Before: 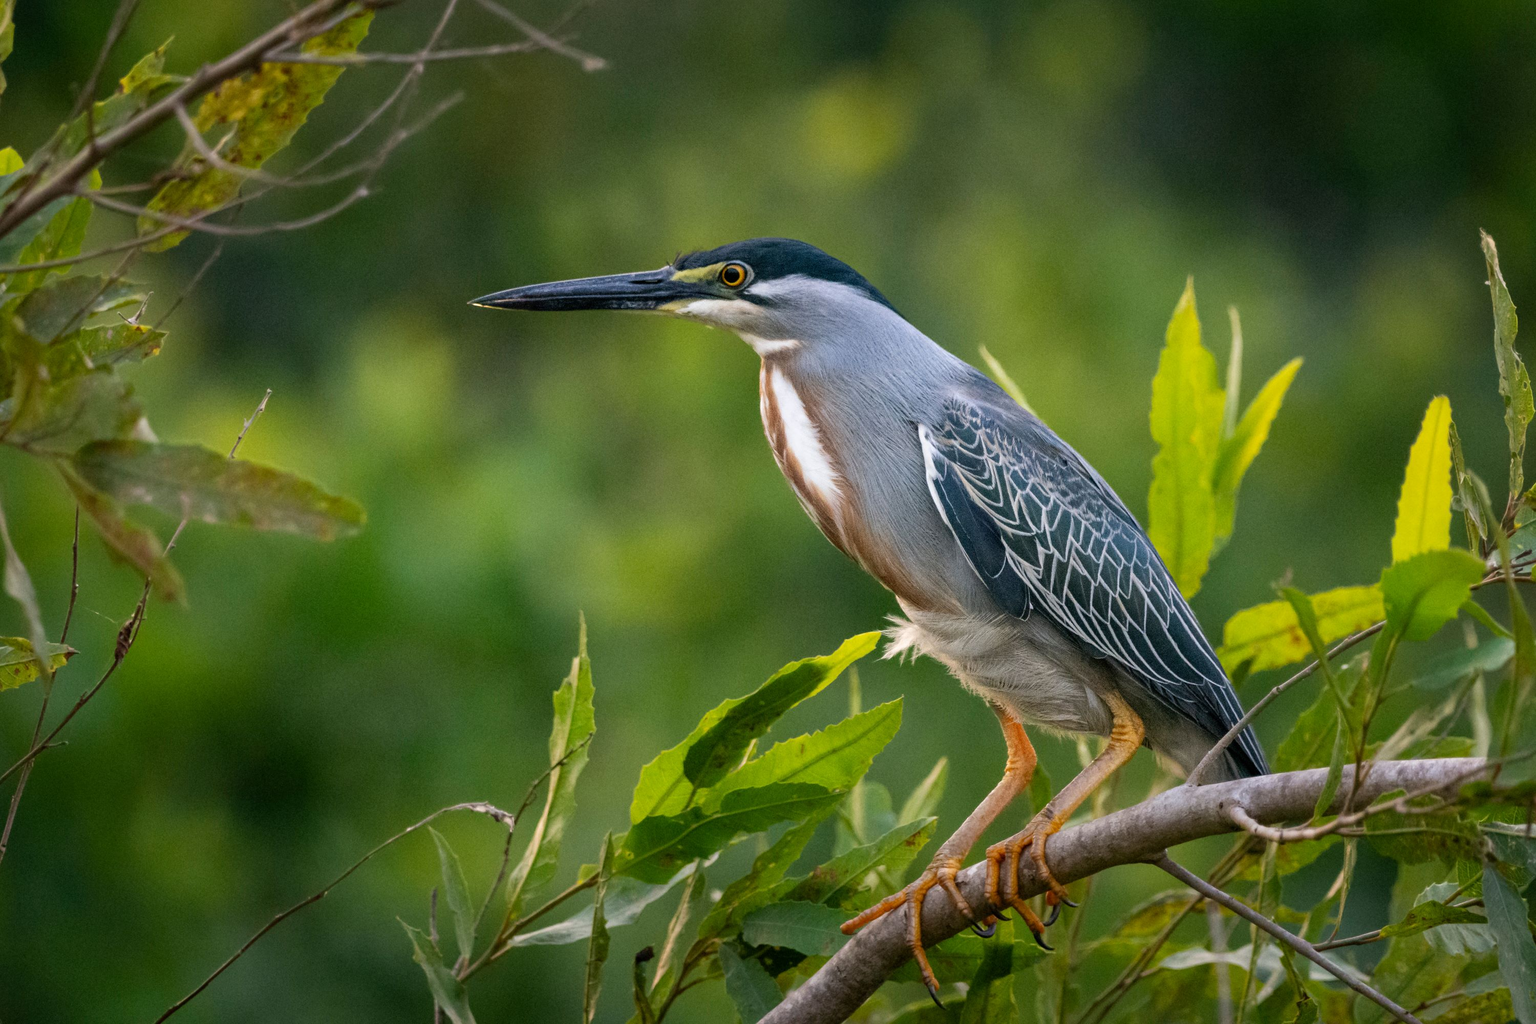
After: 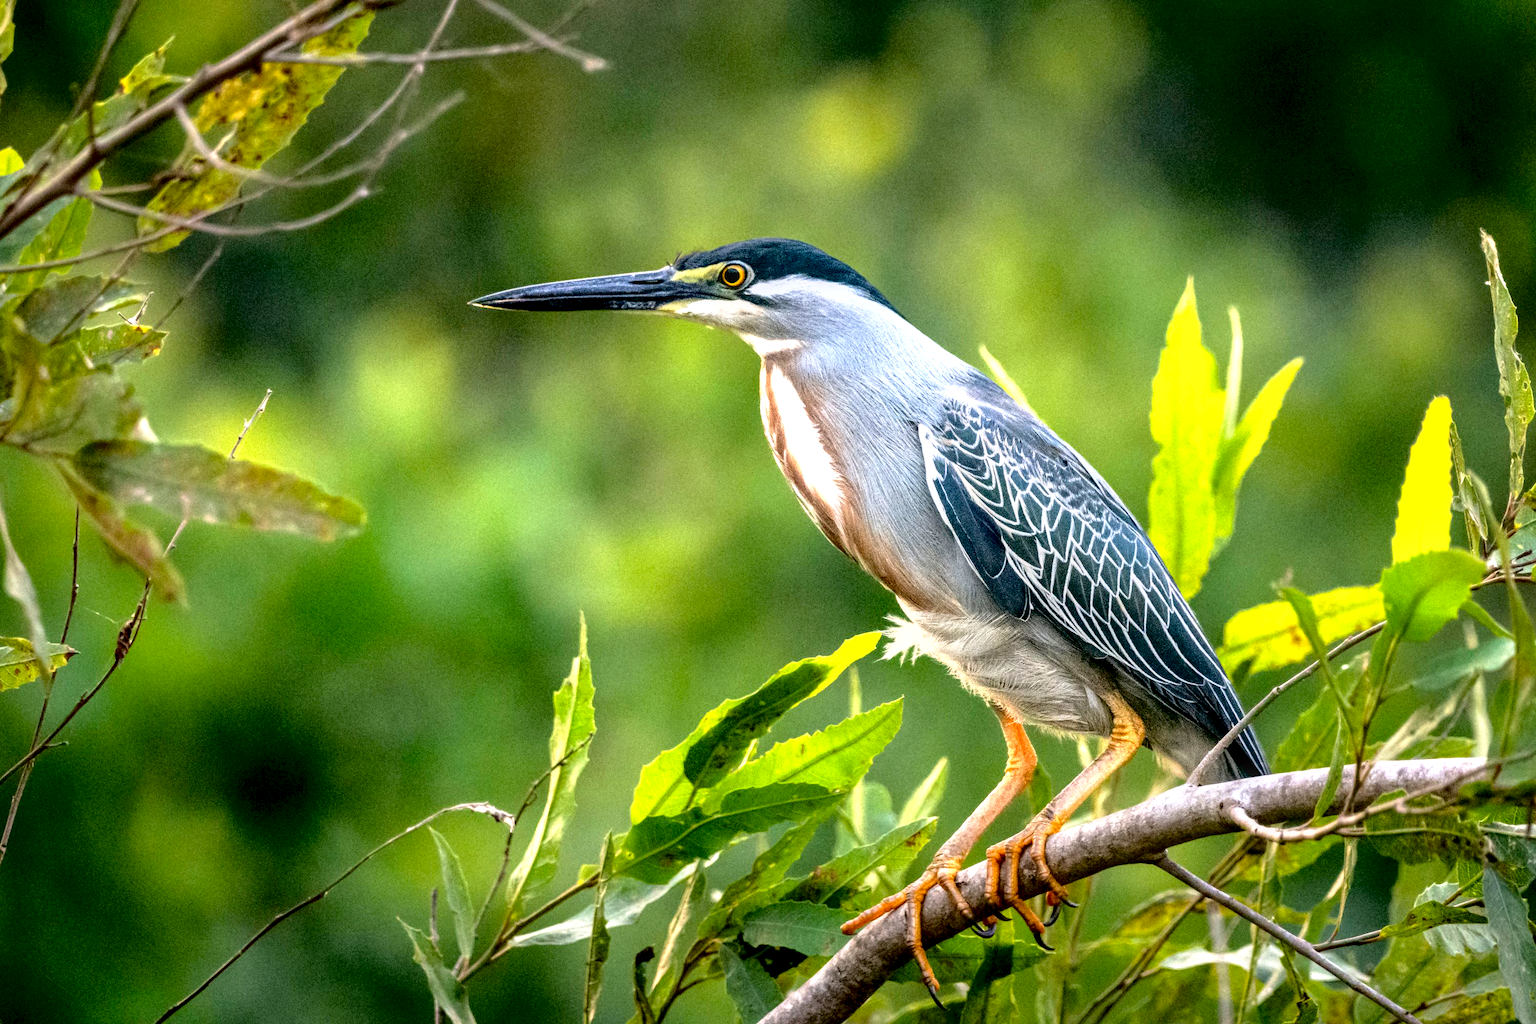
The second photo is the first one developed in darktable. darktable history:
fill light: exposure -2 EV, width 8.6
local contrast: on, module defaults
exposure: black level correction 0, exposure 1.1 EV, compensate exposure bias true, compensate highlight preservation false
base curve: curves: ch0 [(0.017, 0) (0.425, 0.441) (0.844, 0.933) (1, 1)], preserve colors none
